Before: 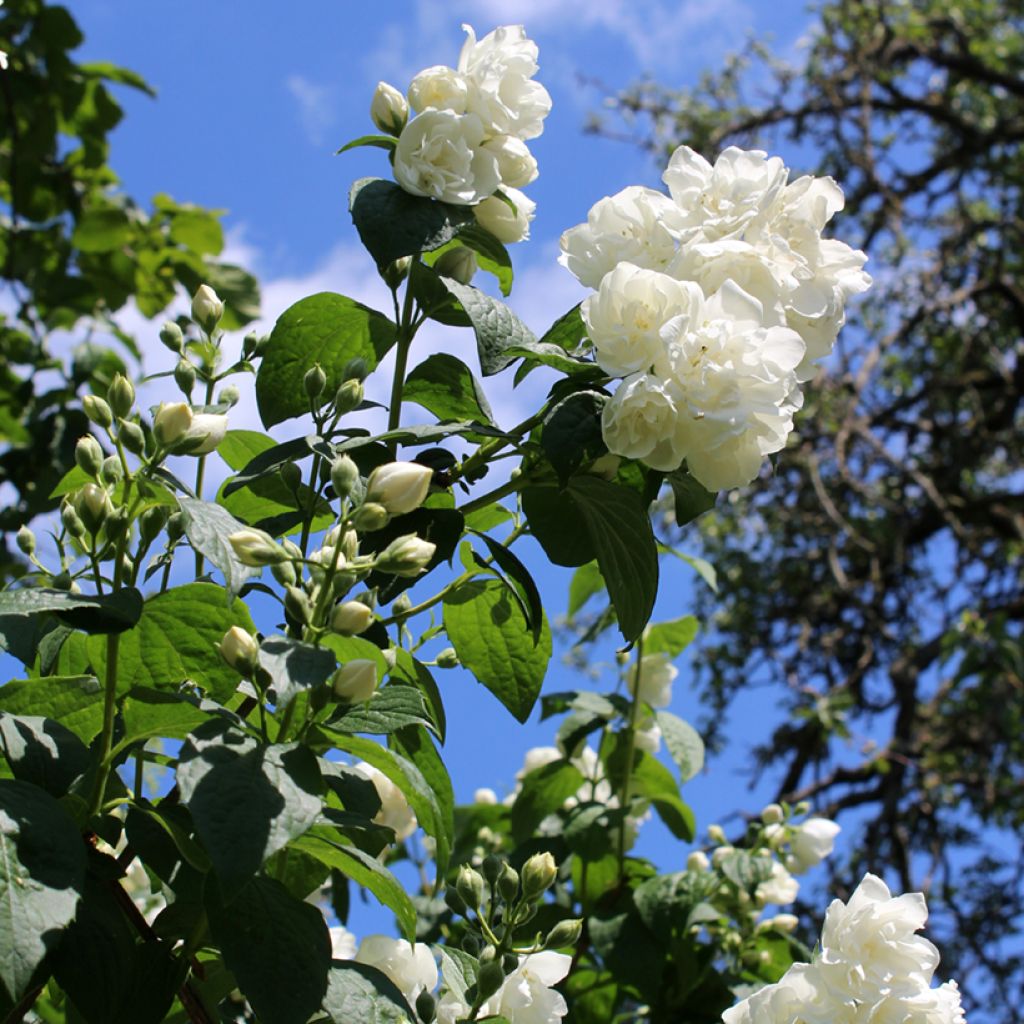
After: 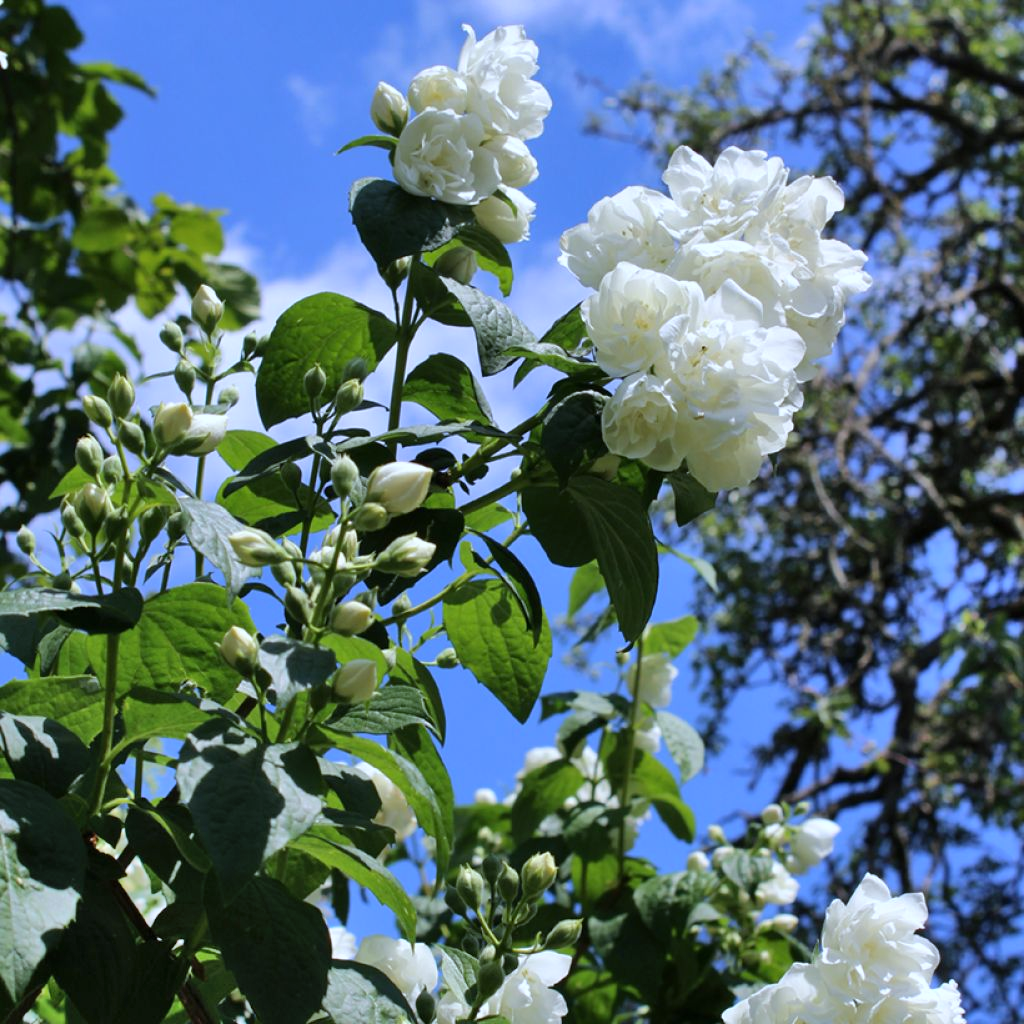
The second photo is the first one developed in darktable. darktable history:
white balance: red 0.931, blue 1.11
shadows and highlights: shadows 60, soften with gaussian
